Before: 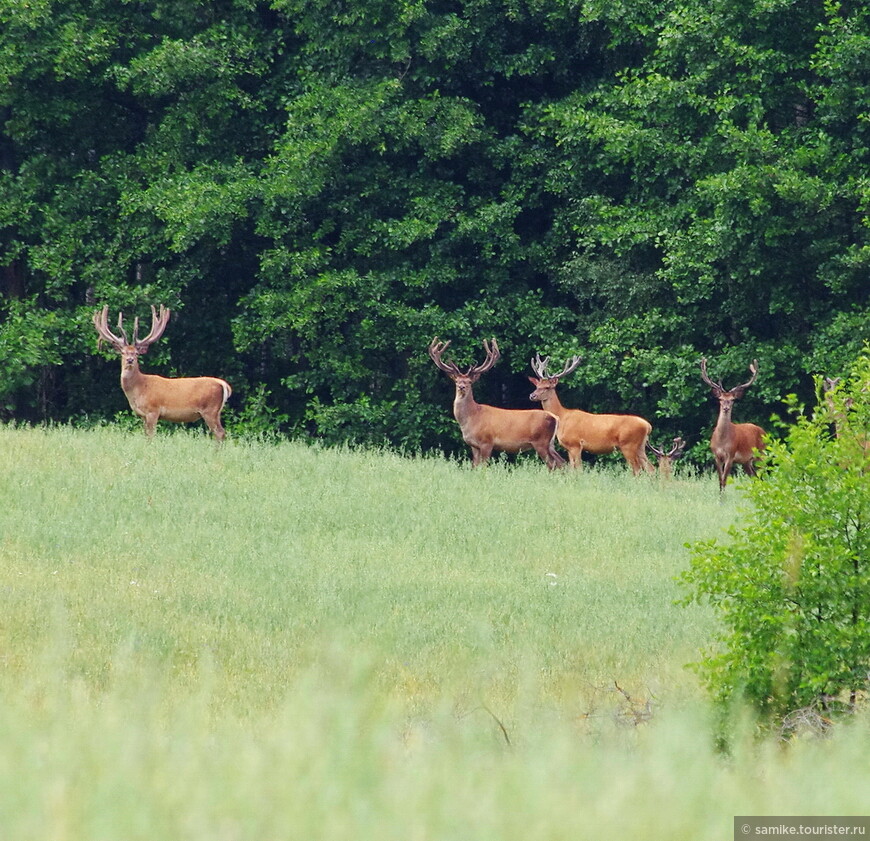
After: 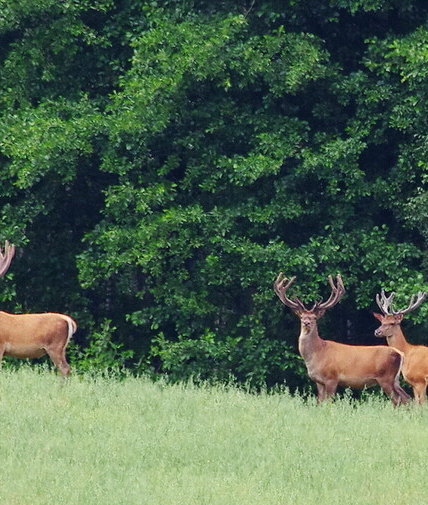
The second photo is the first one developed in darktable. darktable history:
crop: left 17.835%, top 7.675%, right 32.881%, bottom 32.213%
white balance: emerald 1
